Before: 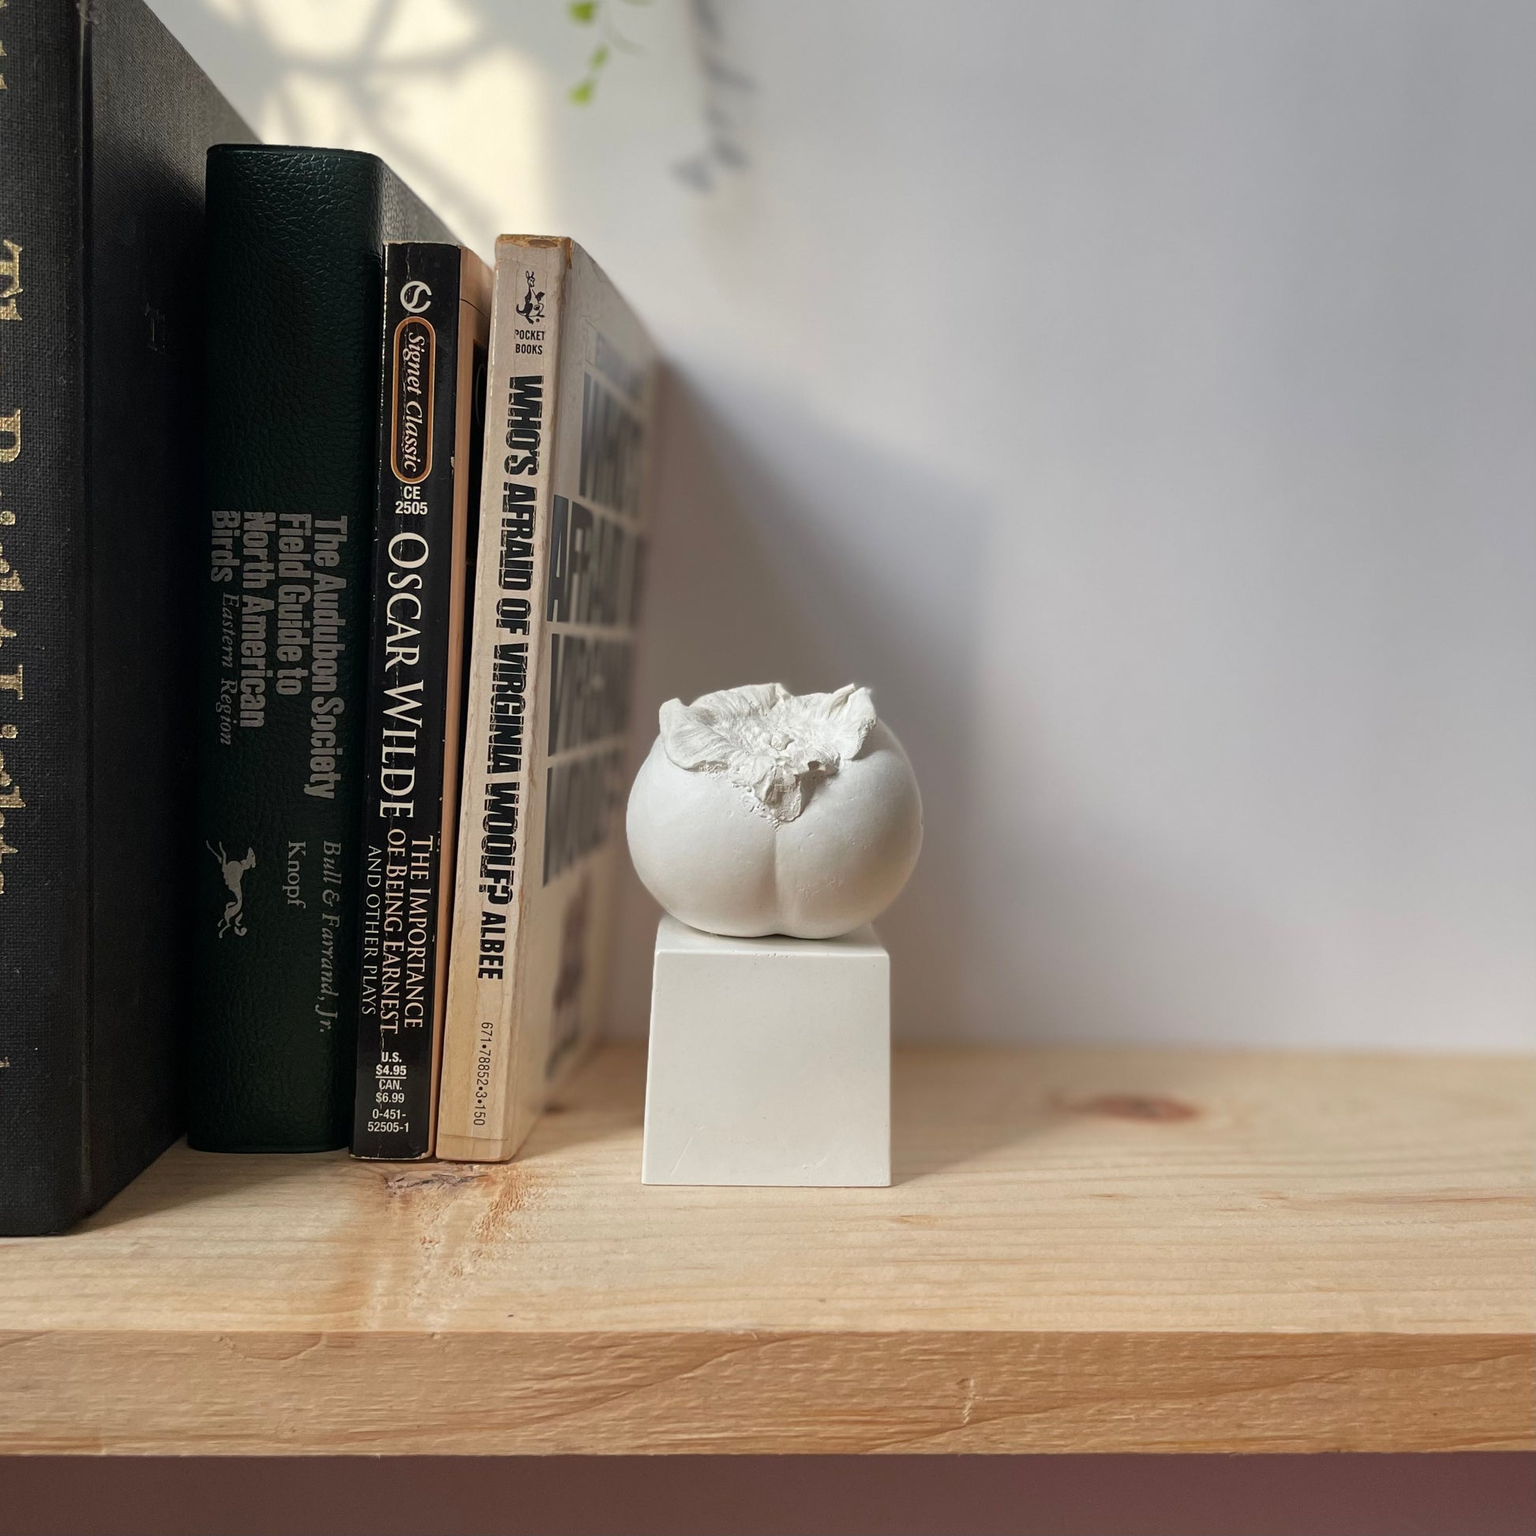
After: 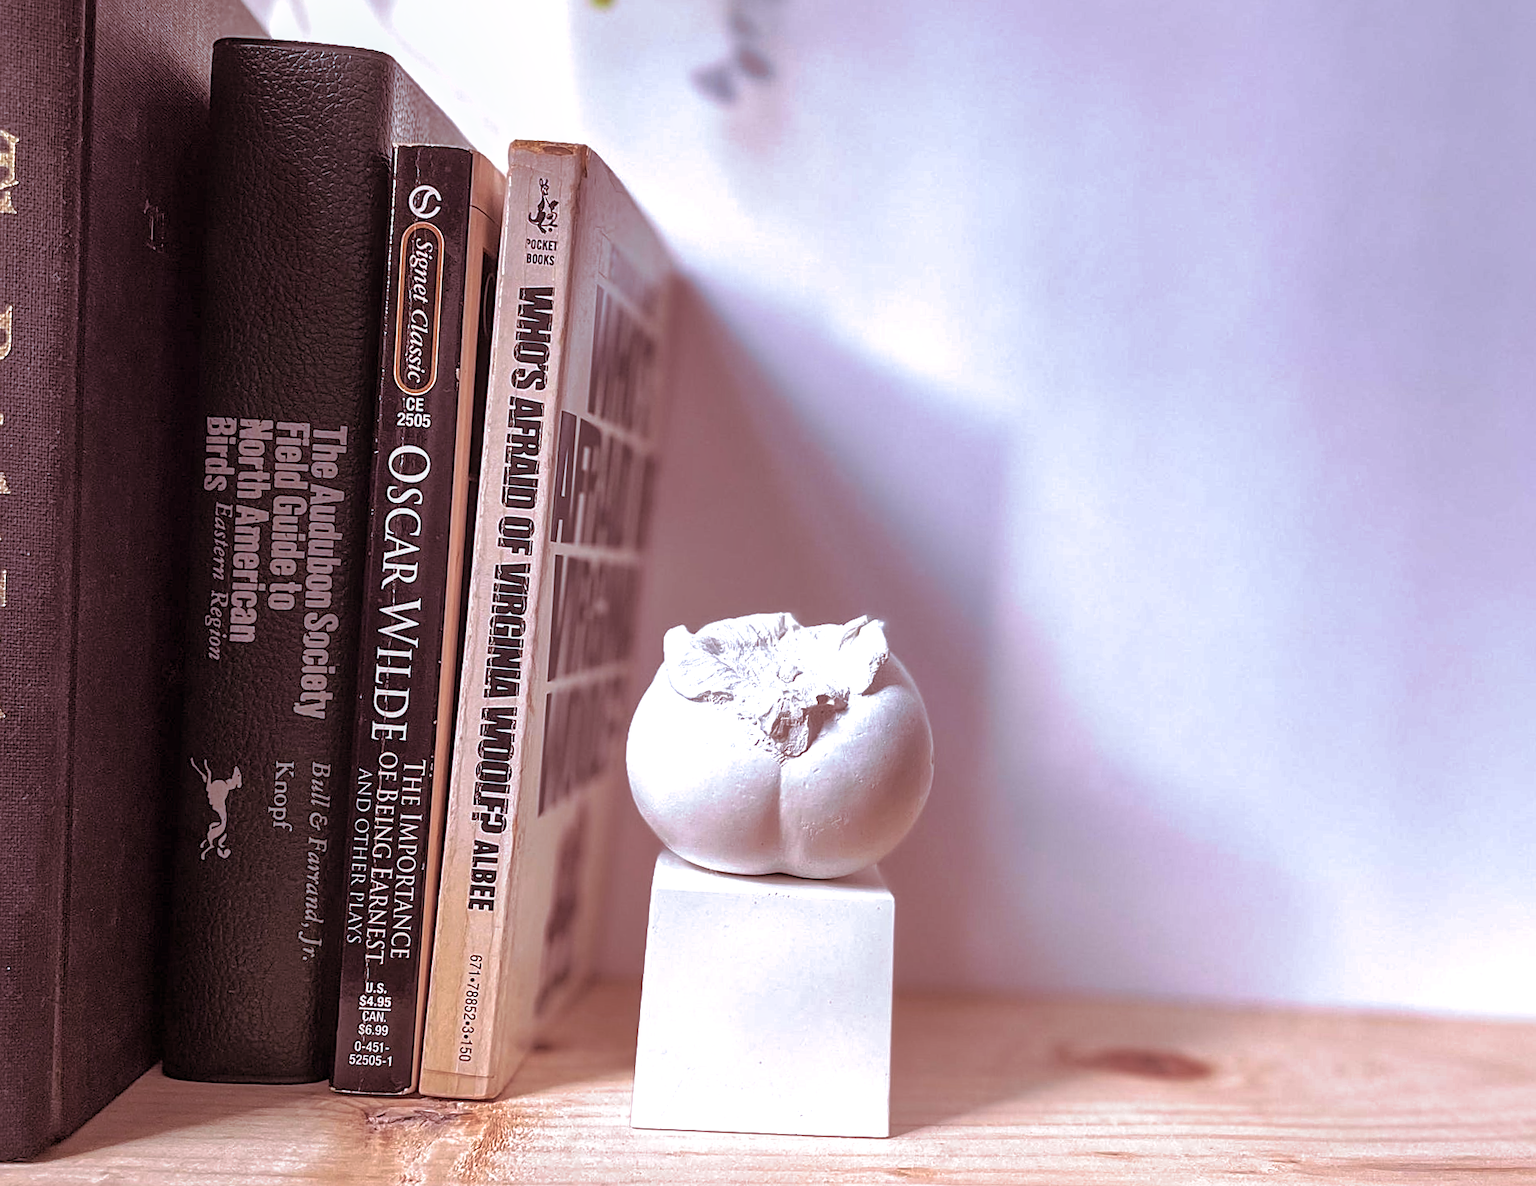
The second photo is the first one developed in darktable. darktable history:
crop: left 2.737%, top 7.287%, right 3.421%, bottom 20.179%
rotate and perspective: rotation 1.72°, automatic cropping off
local contrast: on, module defaults
white balance: red 1.042, blue 1.17
split-toning: highlights › hue 180°
shadows and highlights: on, module defaults
sharpen: on, module defaults
exposure: exposure 0.636 EV, compensate highlight preservation false
